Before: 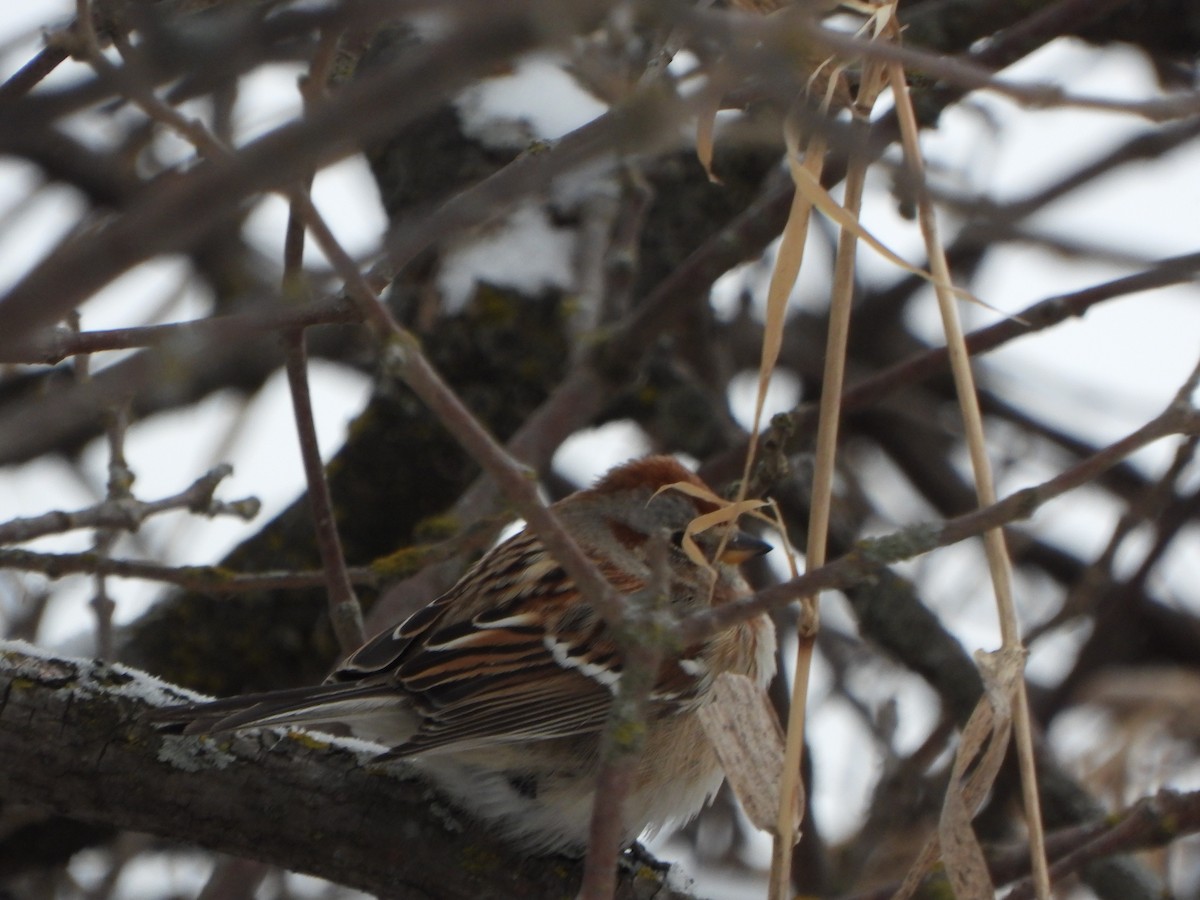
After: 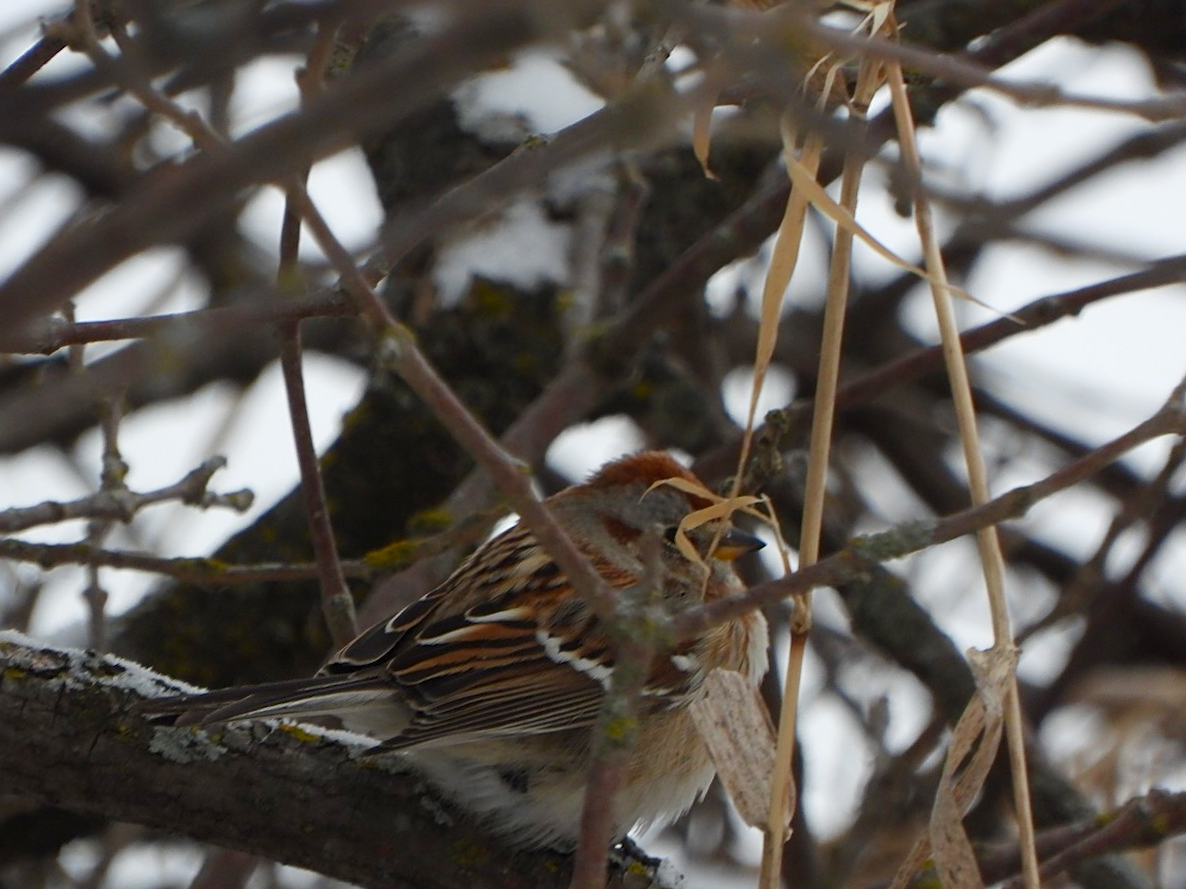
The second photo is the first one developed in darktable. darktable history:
sharpen: on, module defaults
exposure: exposure -0.041 EV, compensate highlight preservation false
color balance rgb: perceptual saturation grading › global saturation 20%, perceptual saturation grading › highlights -25%, perceptual saturation grading › shadows 25%
crop and rotate: angle -0.5°
